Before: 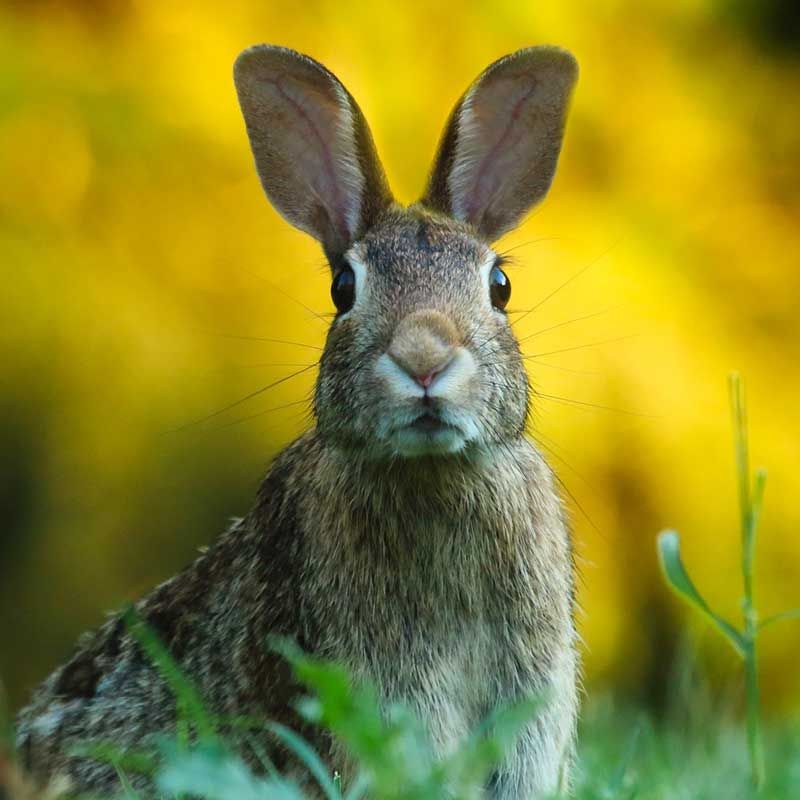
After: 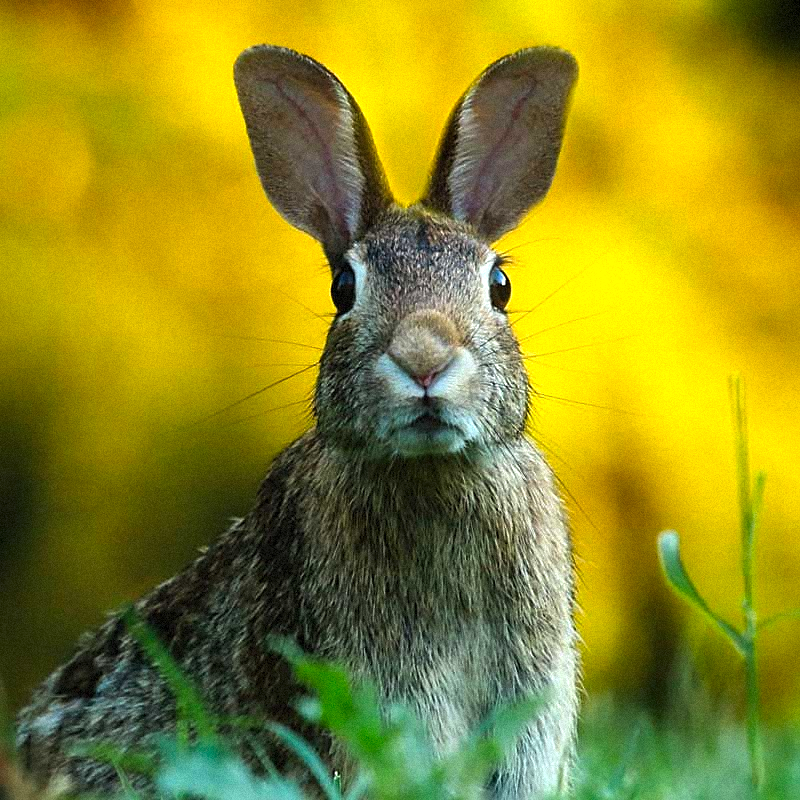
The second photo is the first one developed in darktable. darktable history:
sharpen: on, module defaults
grain: mid-tones bias 0%
color balance rgb: linear chroma grading › global chroma 10%, global vibrance 10%, contrast 15%, saturation formula JzAzBz (2021)
